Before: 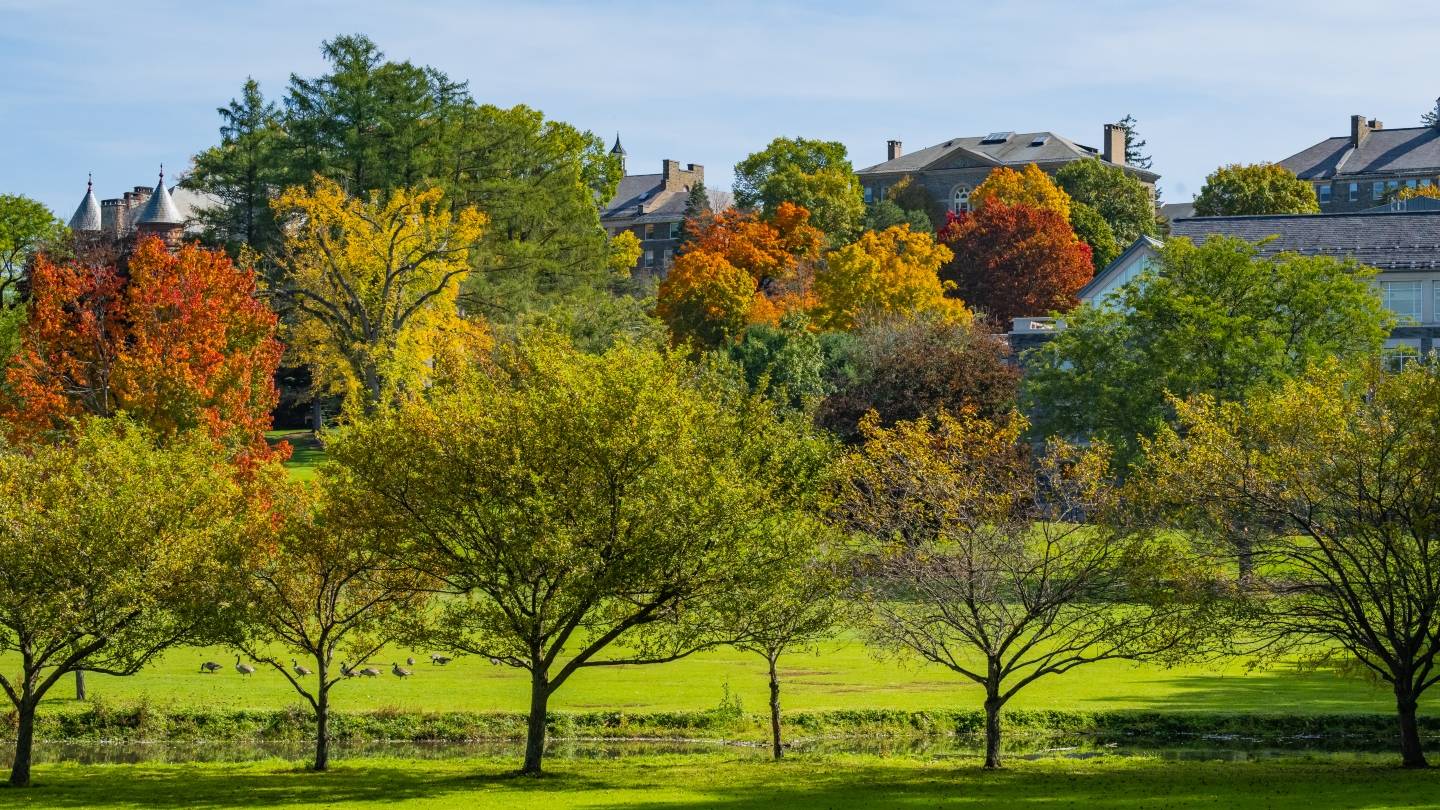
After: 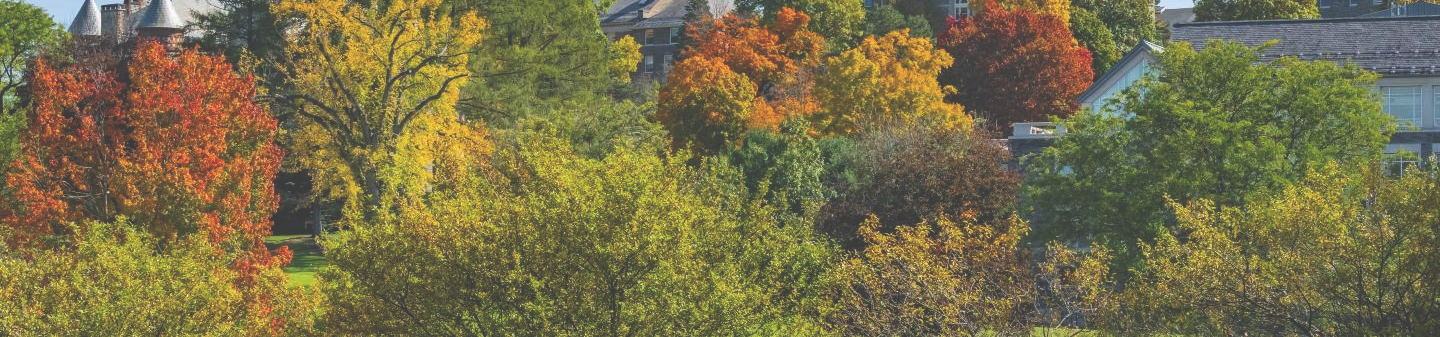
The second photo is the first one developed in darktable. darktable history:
crop and rotate: top 24.148%, bottom 34.131%
exposure: black level correction -0.04, exposure 0.064 EV, compensate exposure bias true, compensate highlight preservation false
